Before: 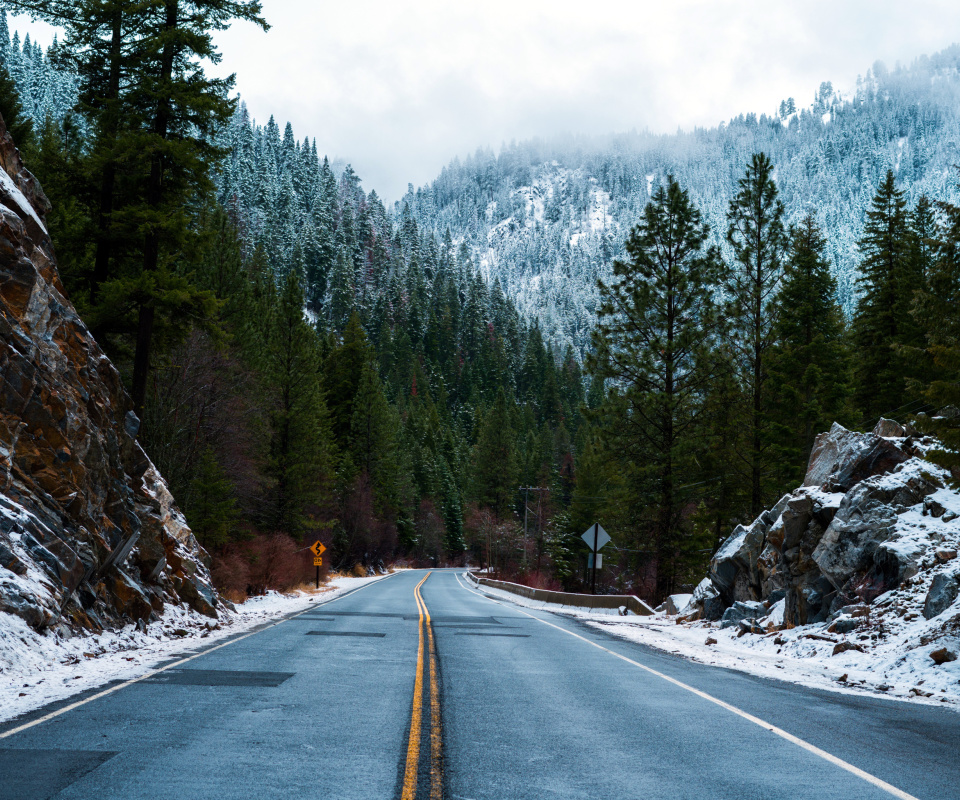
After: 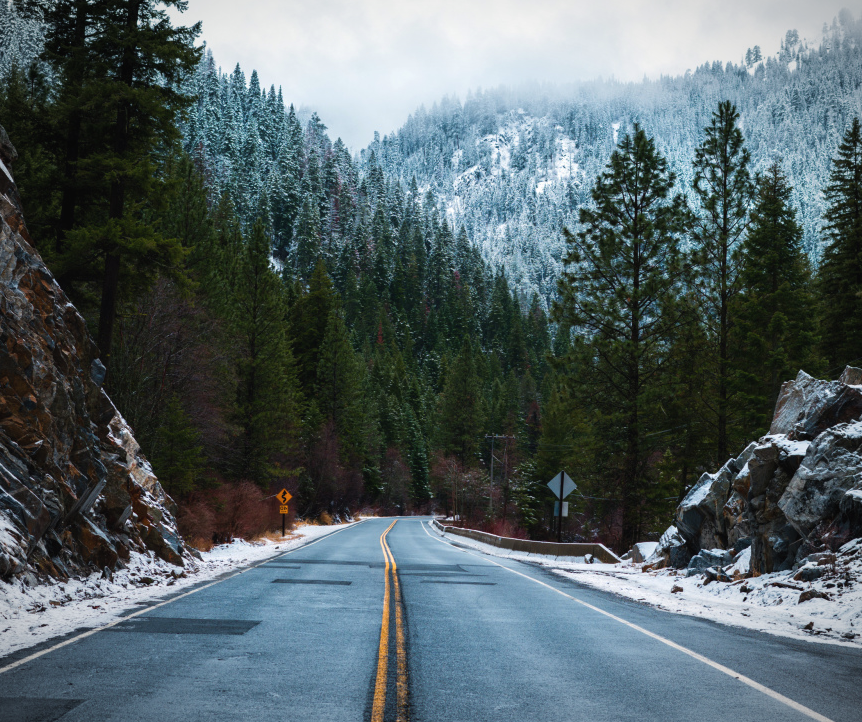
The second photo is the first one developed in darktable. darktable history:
crop: left 3.629%, top 6.519%, right 6.513%, bottom 3.169%
exposure: black level correction -0.003, exposure 0.033 EV, compensate highlight preservation false
vignetting: fall-off start 80.57%, fall-off radius 61.74%, automatic ratio true, width/height ratio 1.413
